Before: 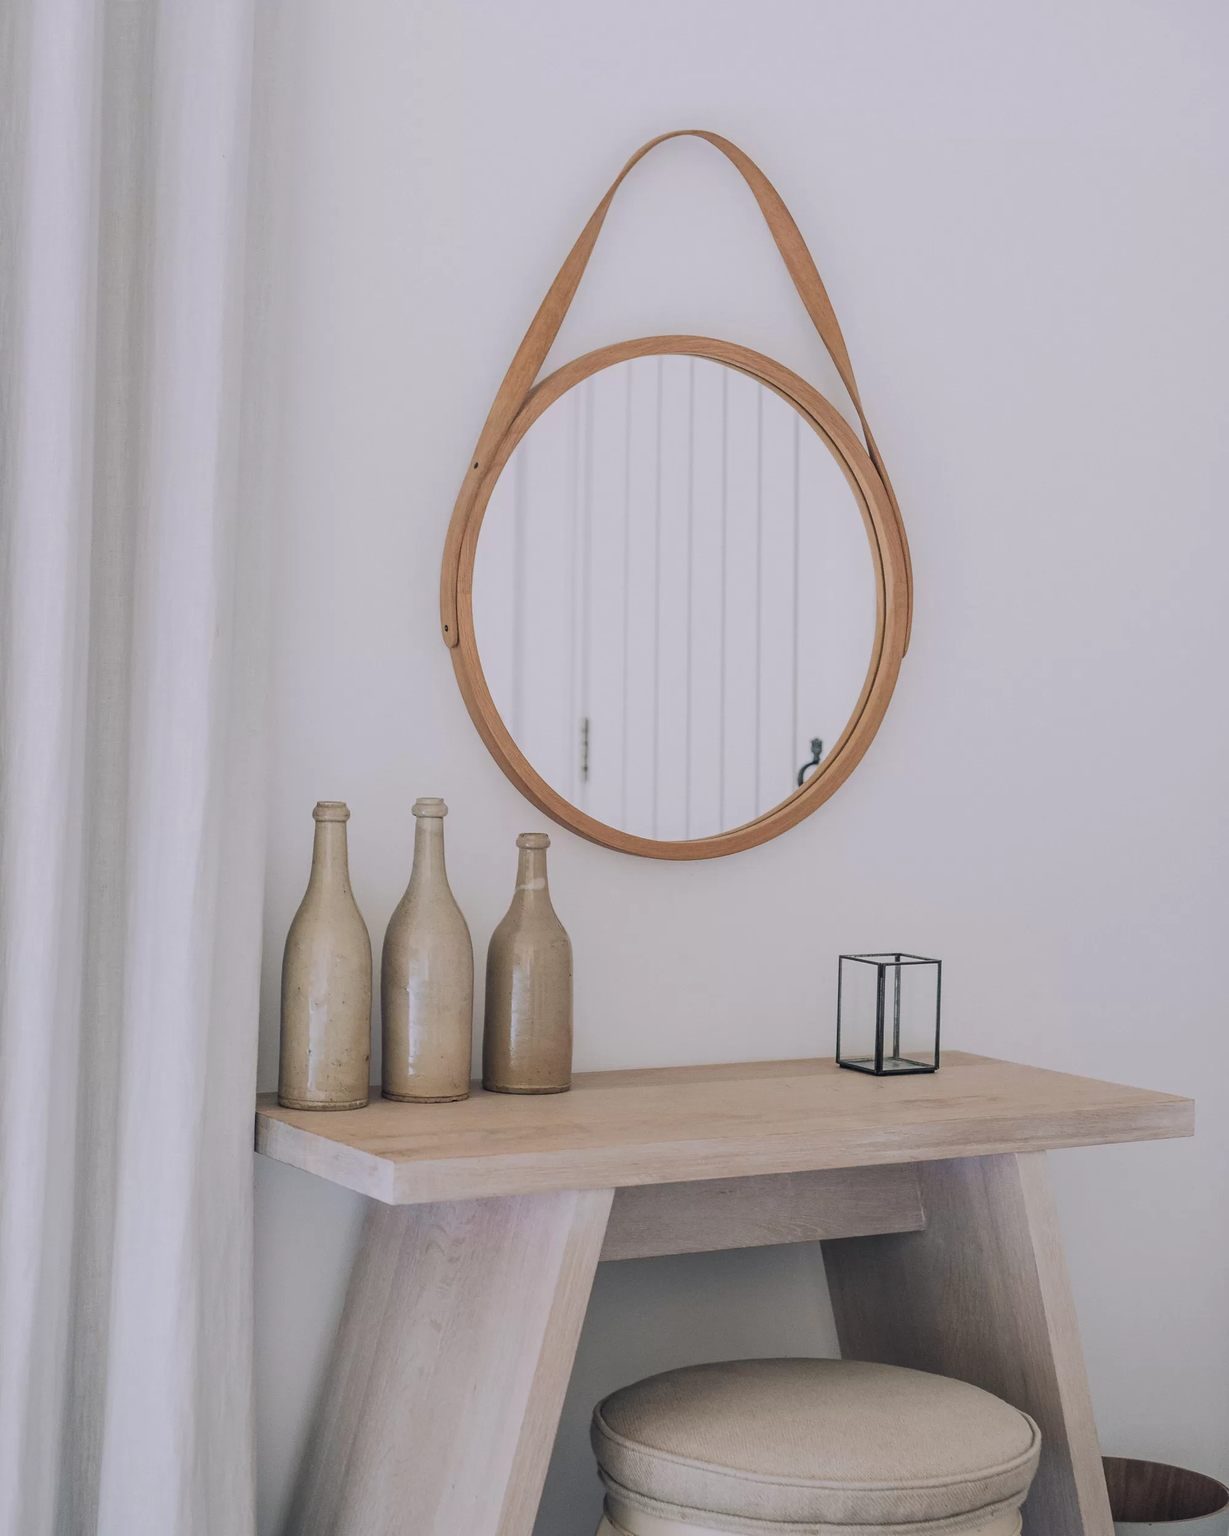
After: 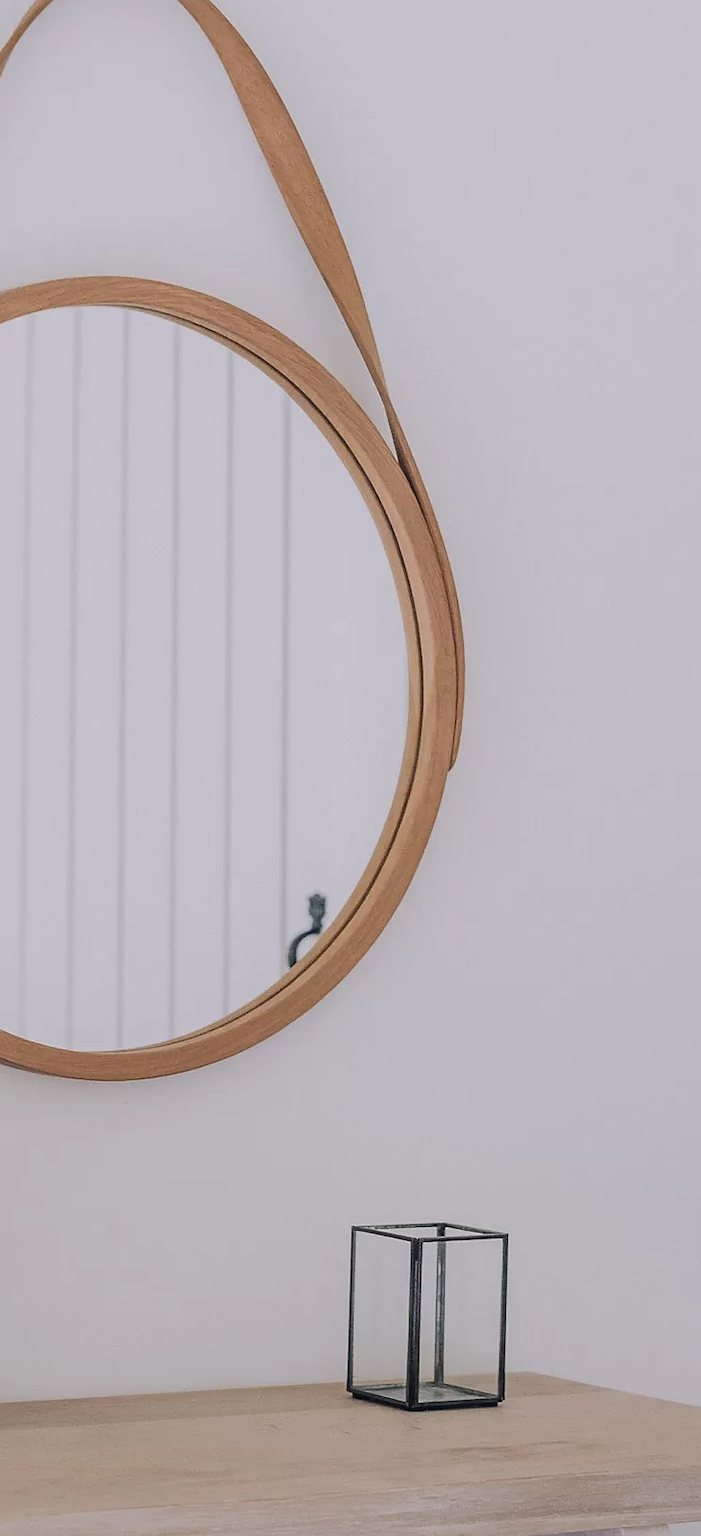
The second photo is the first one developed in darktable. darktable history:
sharpen: radius 1.002
crop and rotate: left 49.646%, top 10.119%, right 13.084%, bottom 24.574%
